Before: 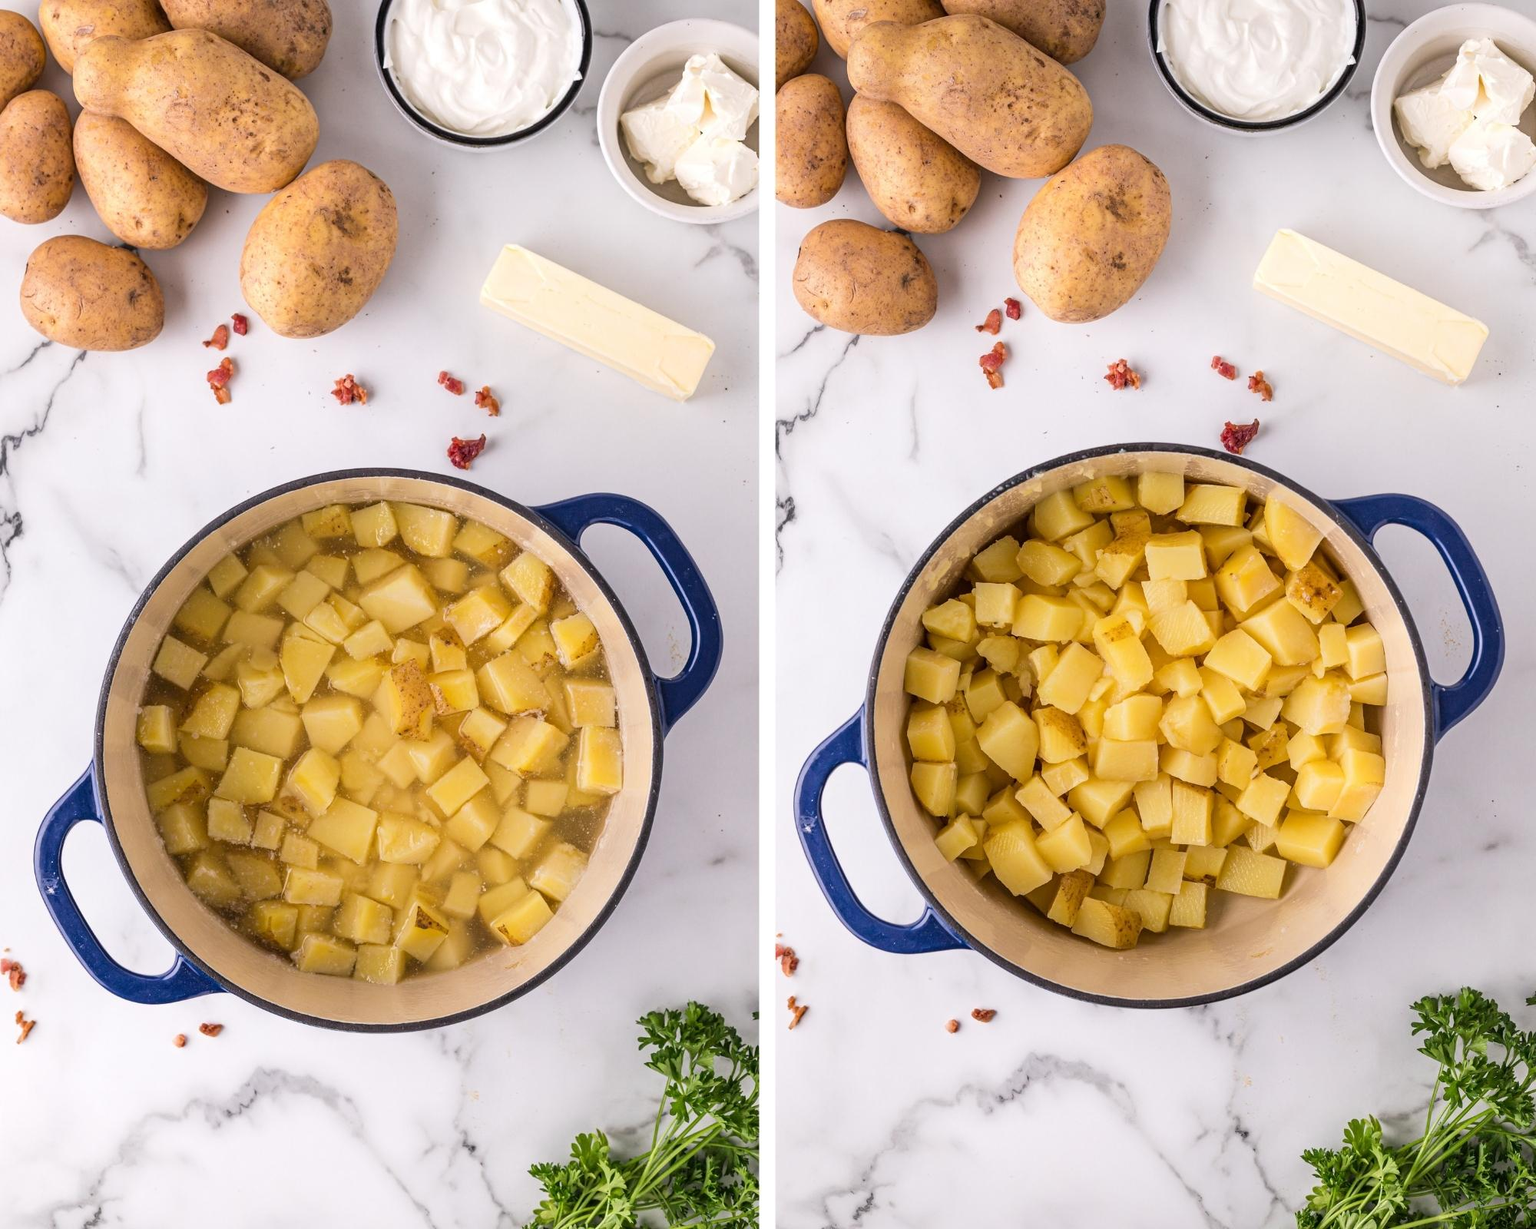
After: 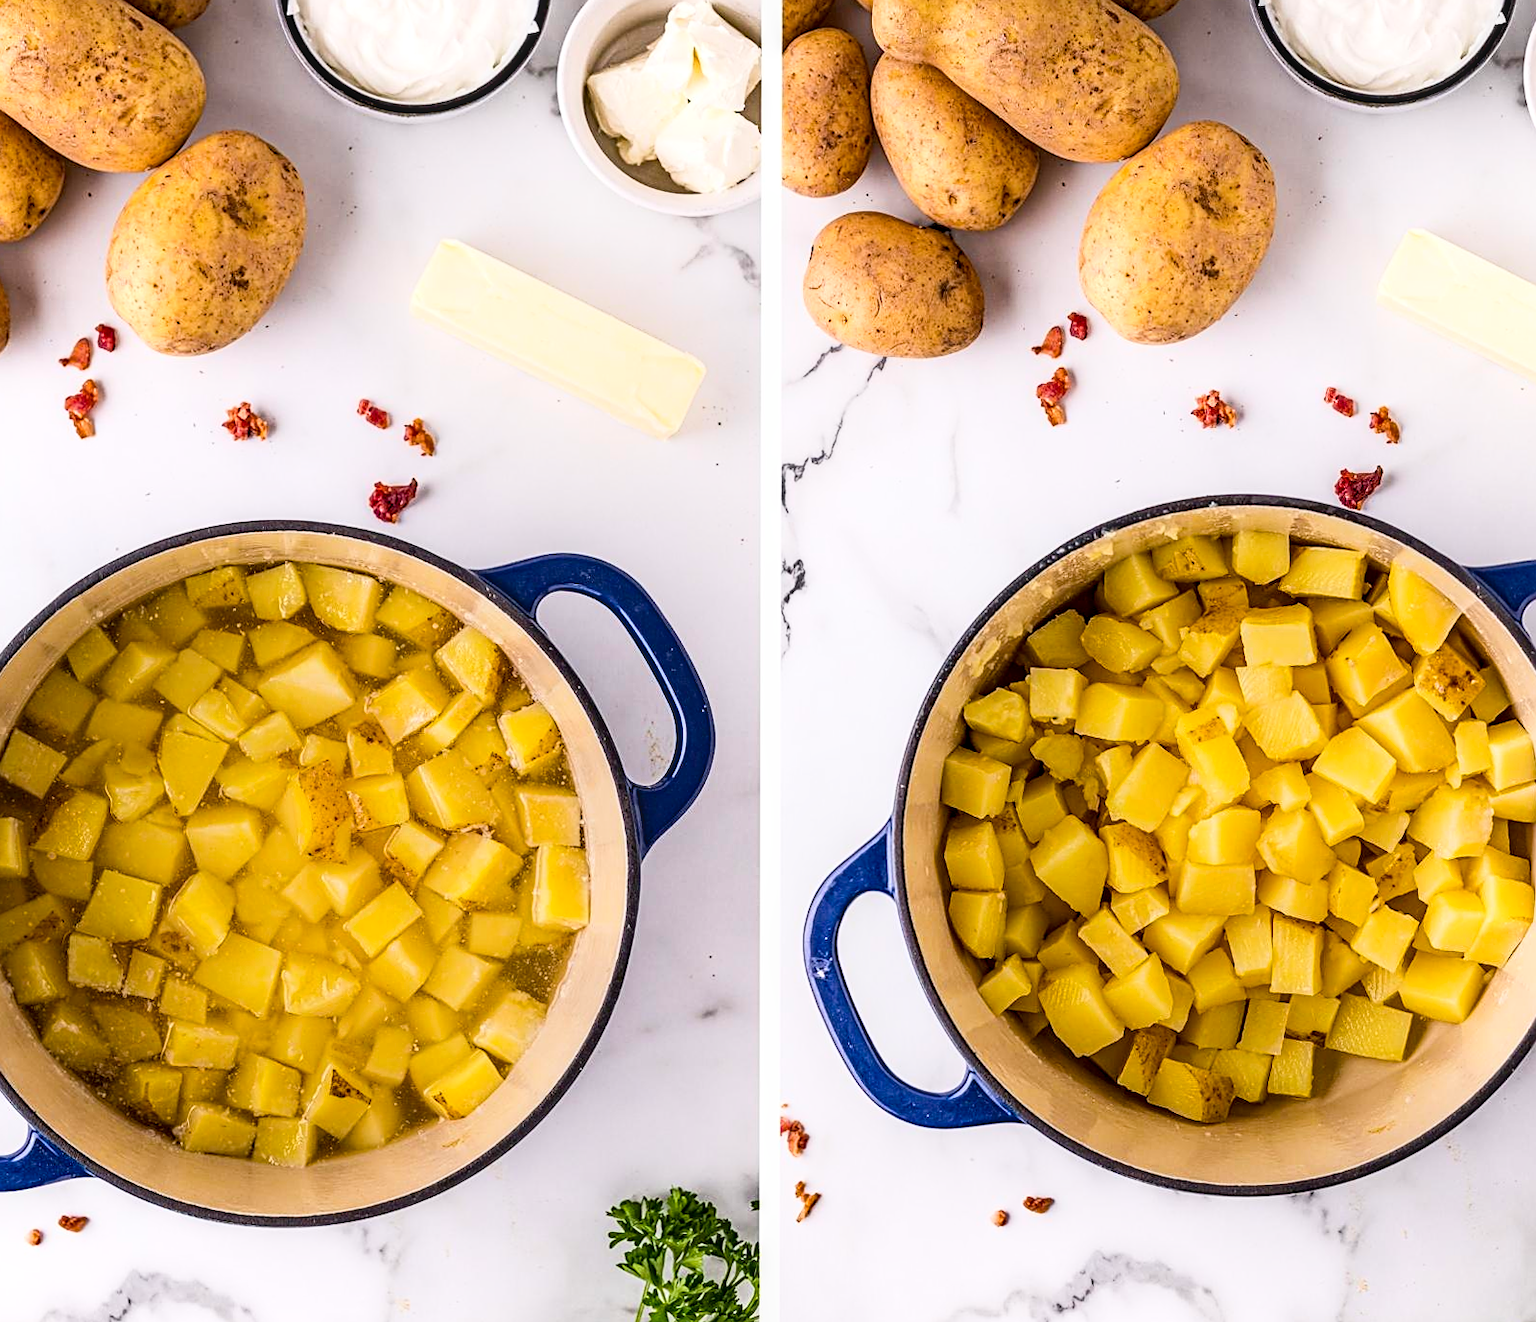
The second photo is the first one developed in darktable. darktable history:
shadows and highlights: shadows -62.32, white point adjustment -5.22, highlights 61.59
crop: left 9.929%, top 3.475%, right 9.188%, bottom 9.529%
exposure: black level correction 0.001, compensate highlight preservation false
rotate and perspective: rotation 0.174°, lens shift (vertical) 0.013, lens shift (horizontal) 0.019, shear 0.001, automatic cropping original format, crop left 0.007, crop right 0.991, crop top 0.016, crop bottom 0.997
sharpen: on, module defaults
color balance rgb: perceptual saturation grading › global saturation 20%, global vibrance 20%
haze removal: compatibility mode true, adaptive false
local contrast: on, module defaults
